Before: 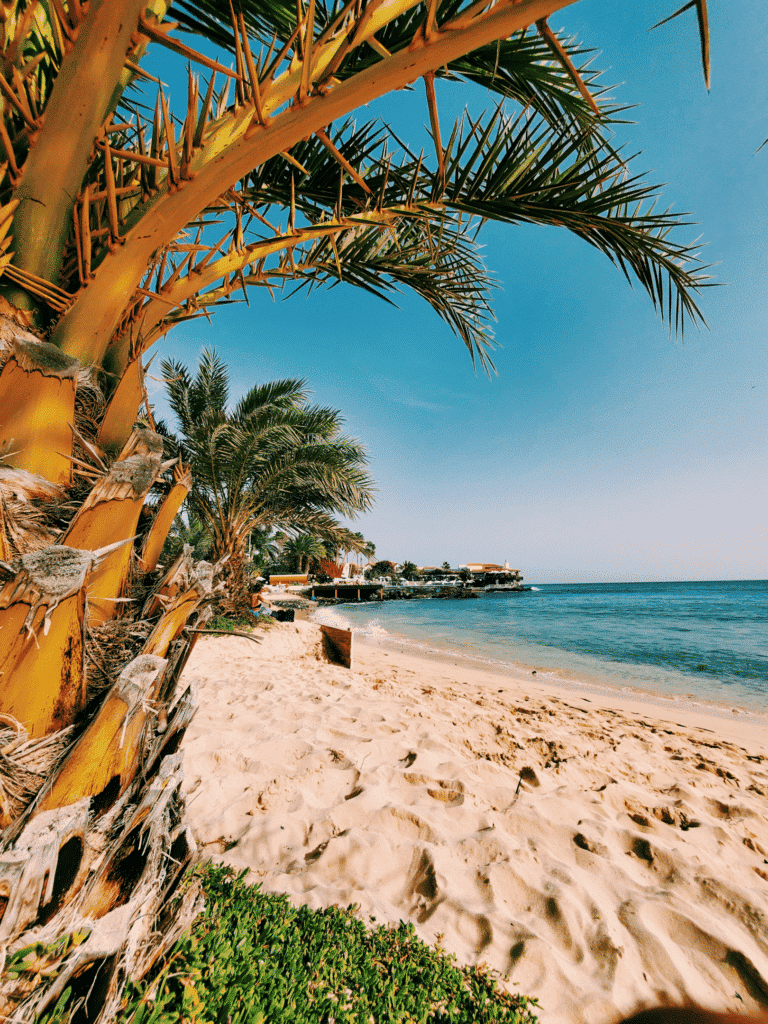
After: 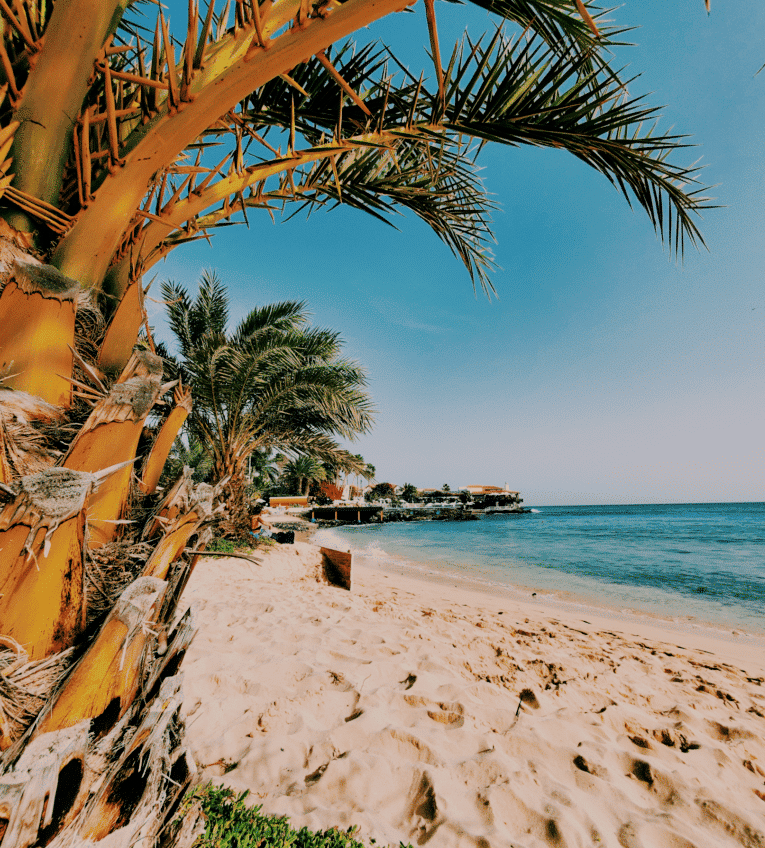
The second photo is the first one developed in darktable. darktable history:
filmic rgb: black relative exposure -7.65 EV, white relative exposure 4.56 EV, hardness 3.61
crop: top 7.625%, bottom 8.027%
